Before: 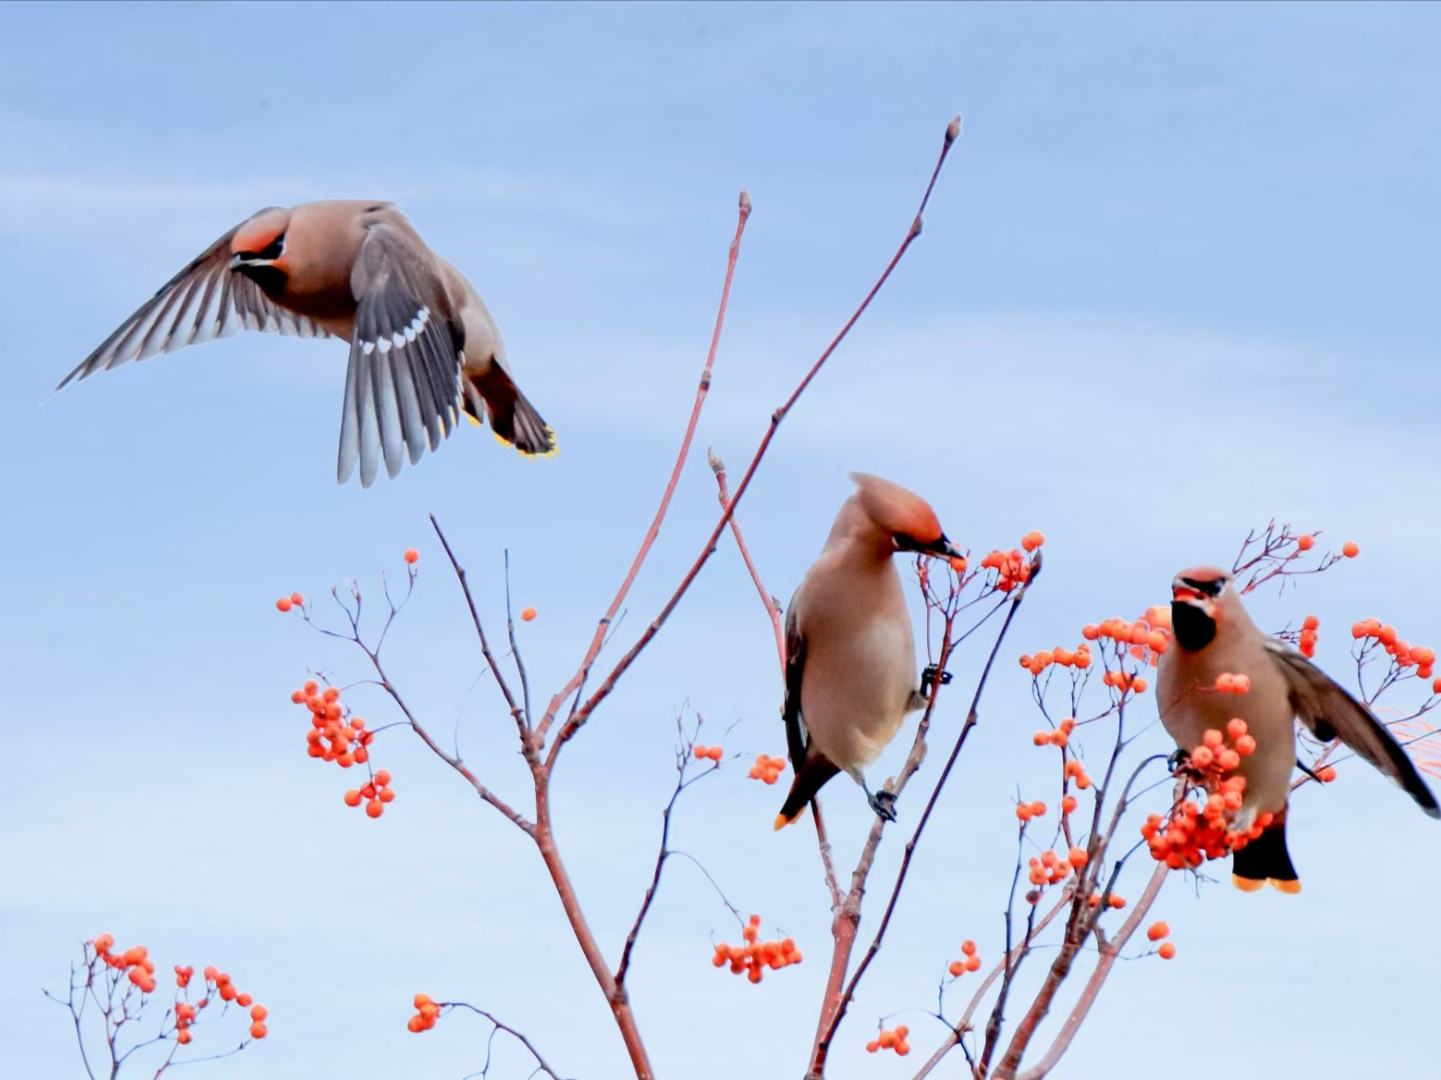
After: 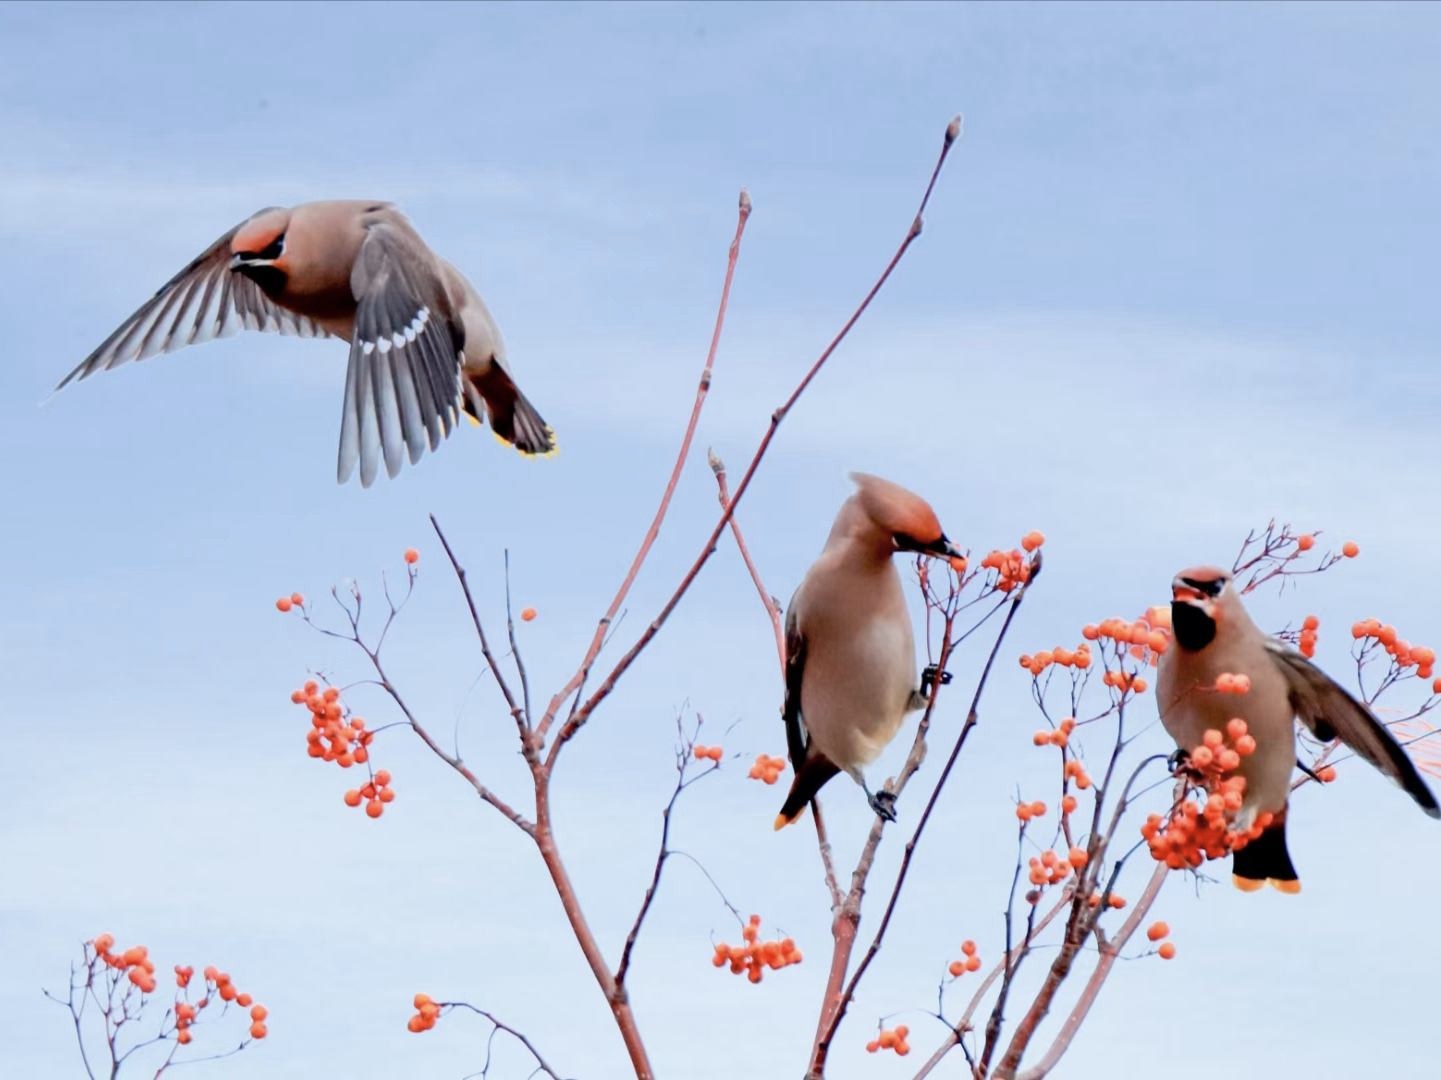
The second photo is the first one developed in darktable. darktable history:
contrast brightness saturation: saturation -0.155
